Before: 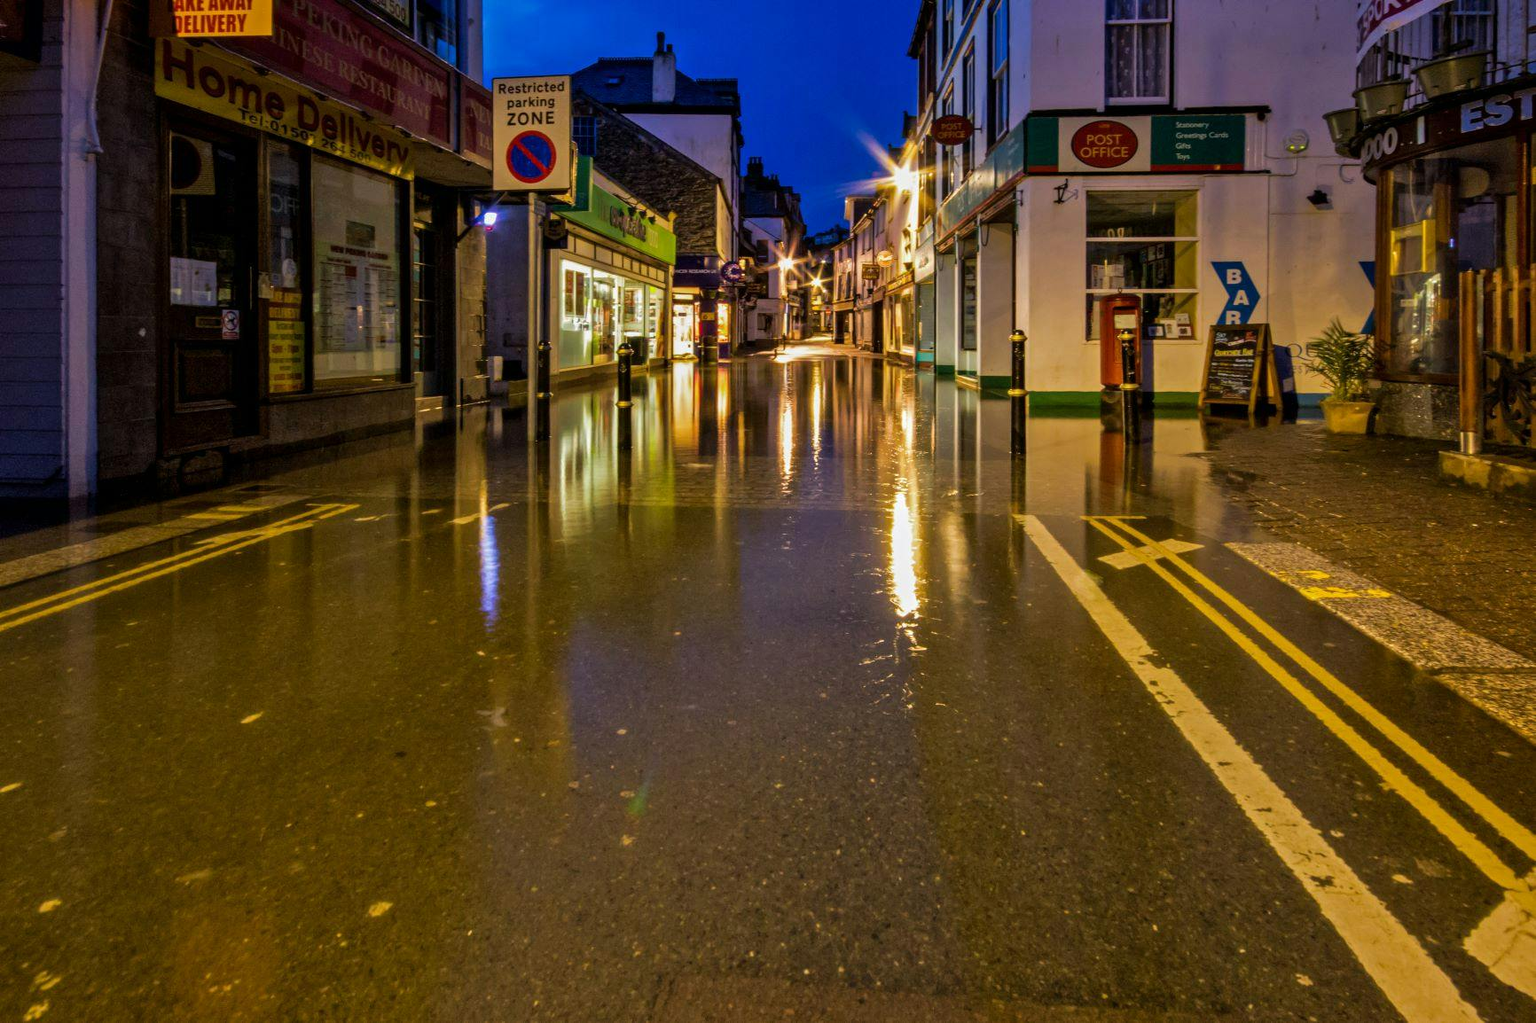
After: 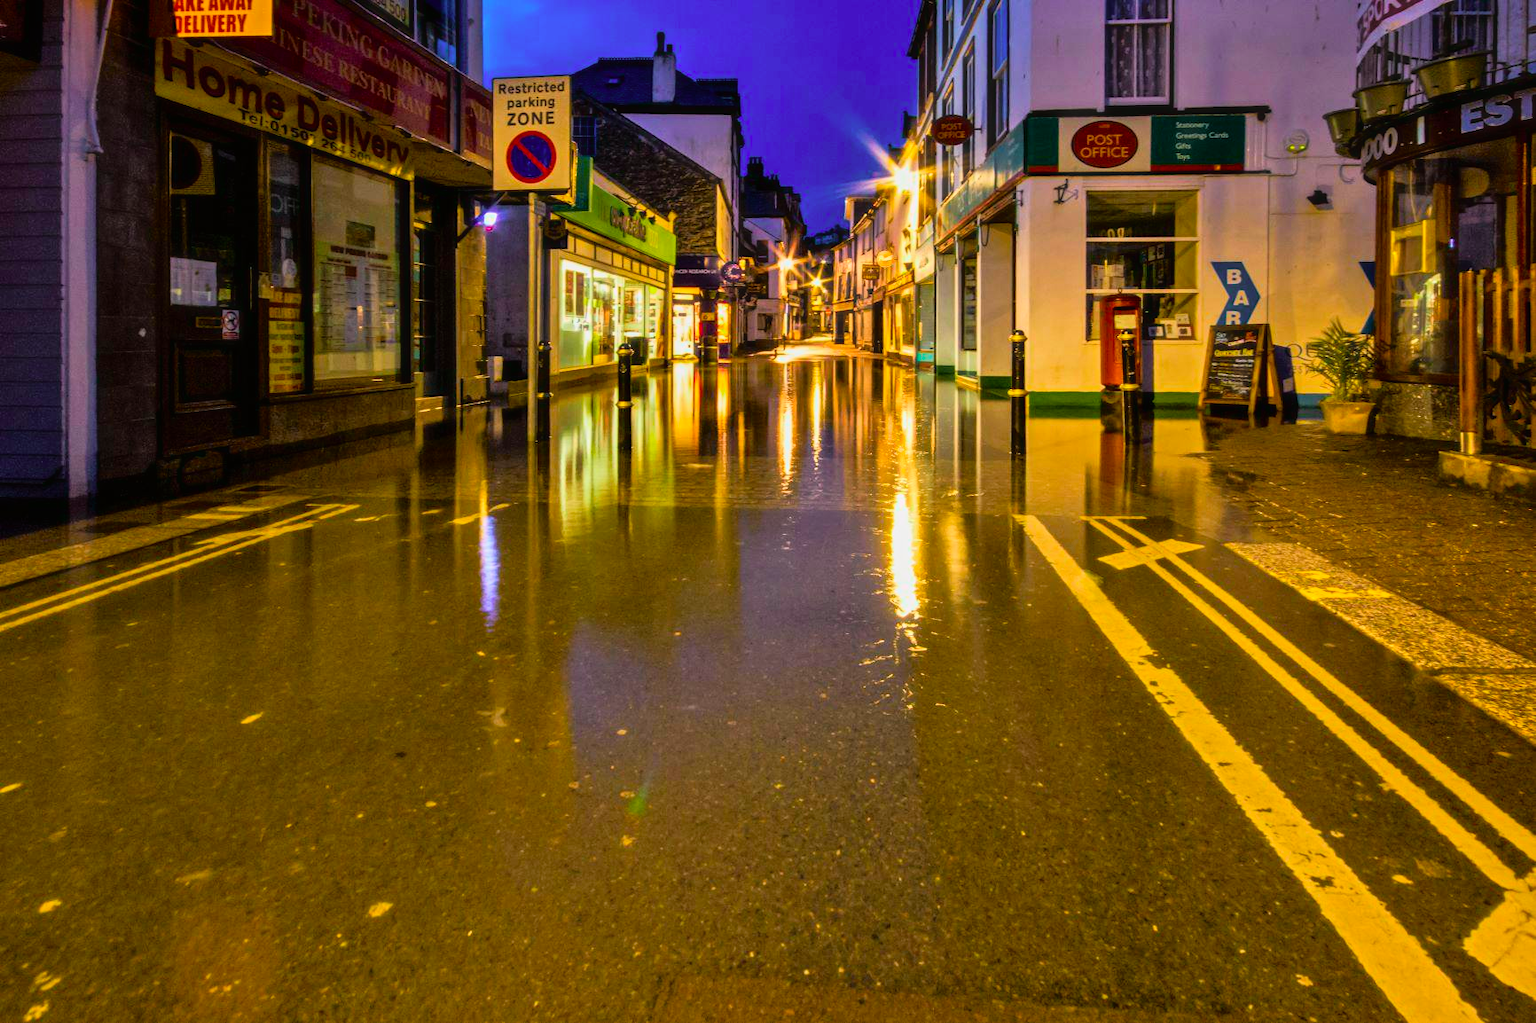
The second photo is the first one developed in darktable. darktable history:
tone curve: curves: ch0 [(0, 0.005) (0.103, 0.097) (0.18, 0.22) (0.4, 0.485) (0.5, 0.612) (0.668, 0.787) (0.823, 0.894) (1, 0.971)]; ch1 [(0, 0) (0.172, 0.123) (0.324, 0.253) (0.396, 0.388) (0.478, 0.461) (0.499, 0.498) (0.522, 0.528) (0.618, 0.649) (0.753, 0.821) (1, 1)]; ch2 [(0, 0) (0.411, 0.424) (0.496, 0.501) (0.515, 0.514) (0.555, 0.585) (0.641, 0.69) (1, 1)], color space Lab, independent channels, preserve colors none
haze removal: strength -0.1, adaptive false
color balance rgb: perceptual saturation grading › global saturation 20%, global vibrance 20%
